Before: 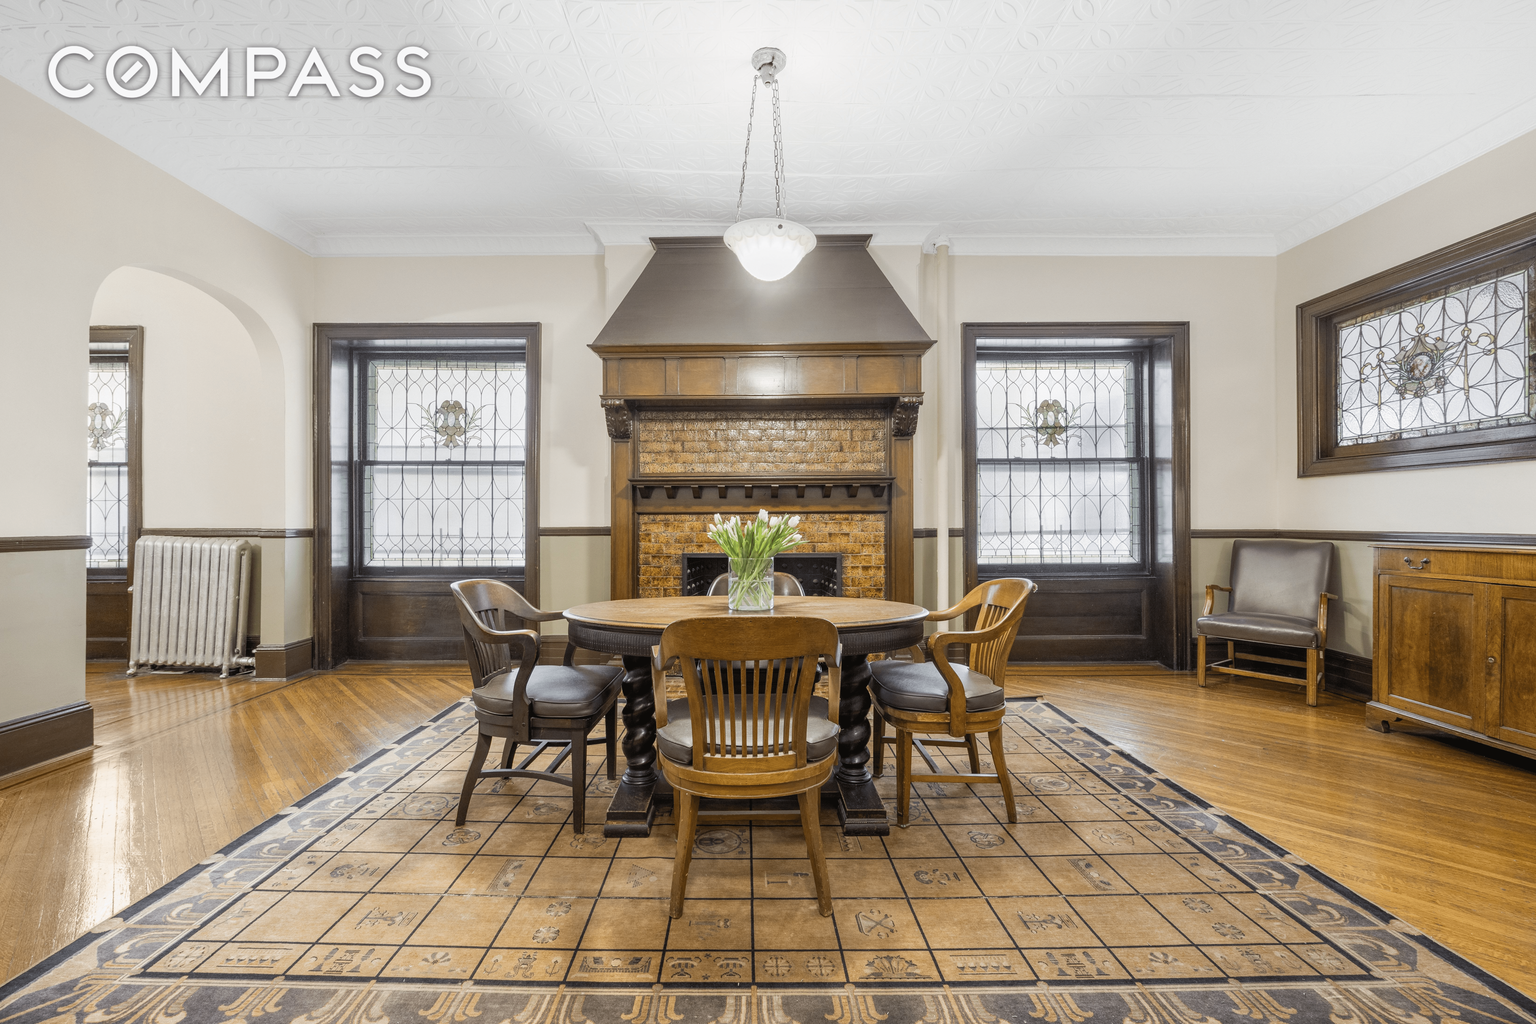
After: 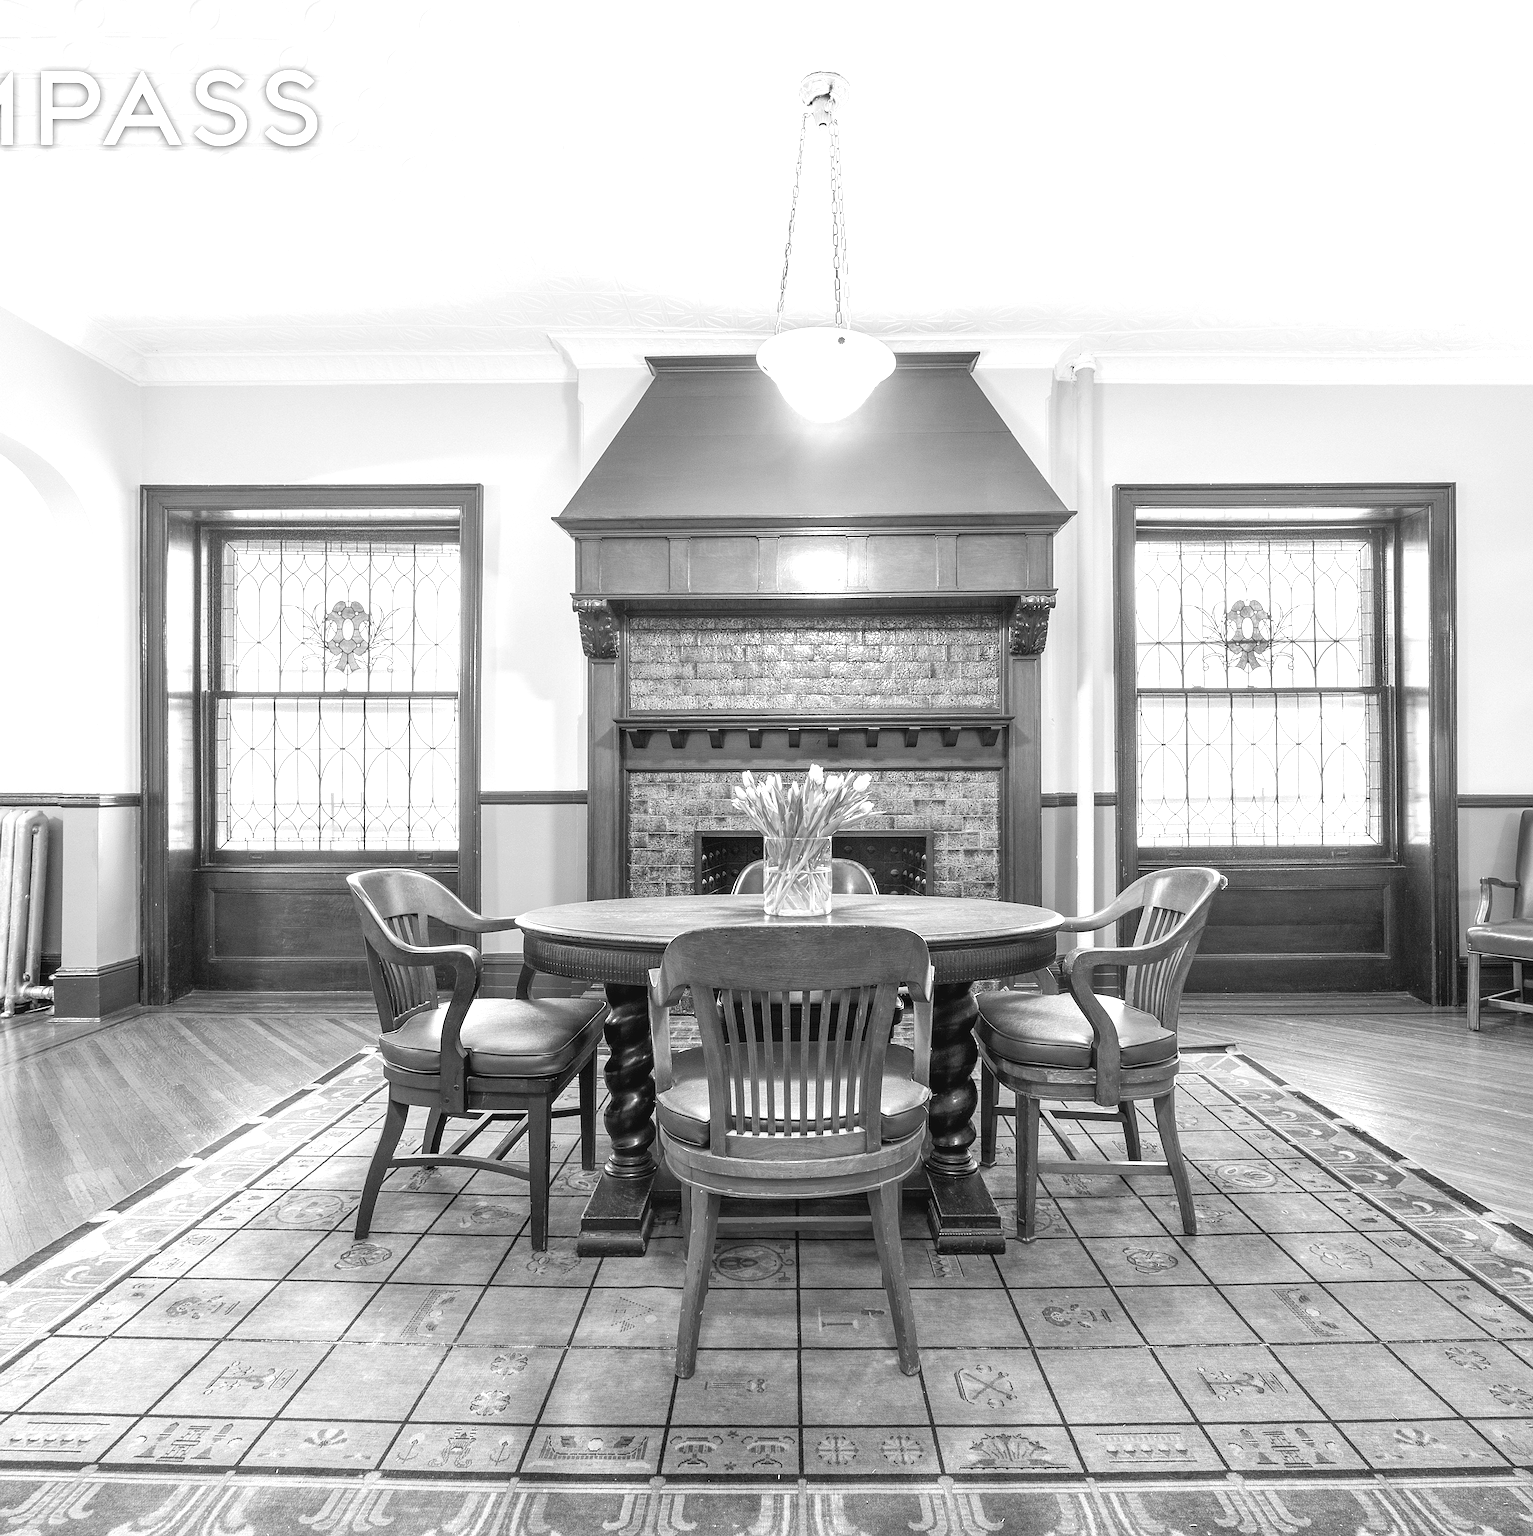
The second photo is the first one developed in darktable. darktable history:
sharpen: on, module defaults
levels: black 0.088%
exposure: exposure 0.778 EV, compensate highlight preservation false
crop and rotate: left 14.299%, right 19.145%
color zones: curves: ch0 [(0, 0.613) (0.01, 0.613) (0.245, 0.448) (0.498, 0.529) (0.642, 0.665) (0.879, 0.777) (0.99, 0.613)]; ch1 [(0, 0) (0.143, 0) (0.286, 0) (0.429, 0) (0.571, 0) (0.714, 0) (0.857, 0)]
